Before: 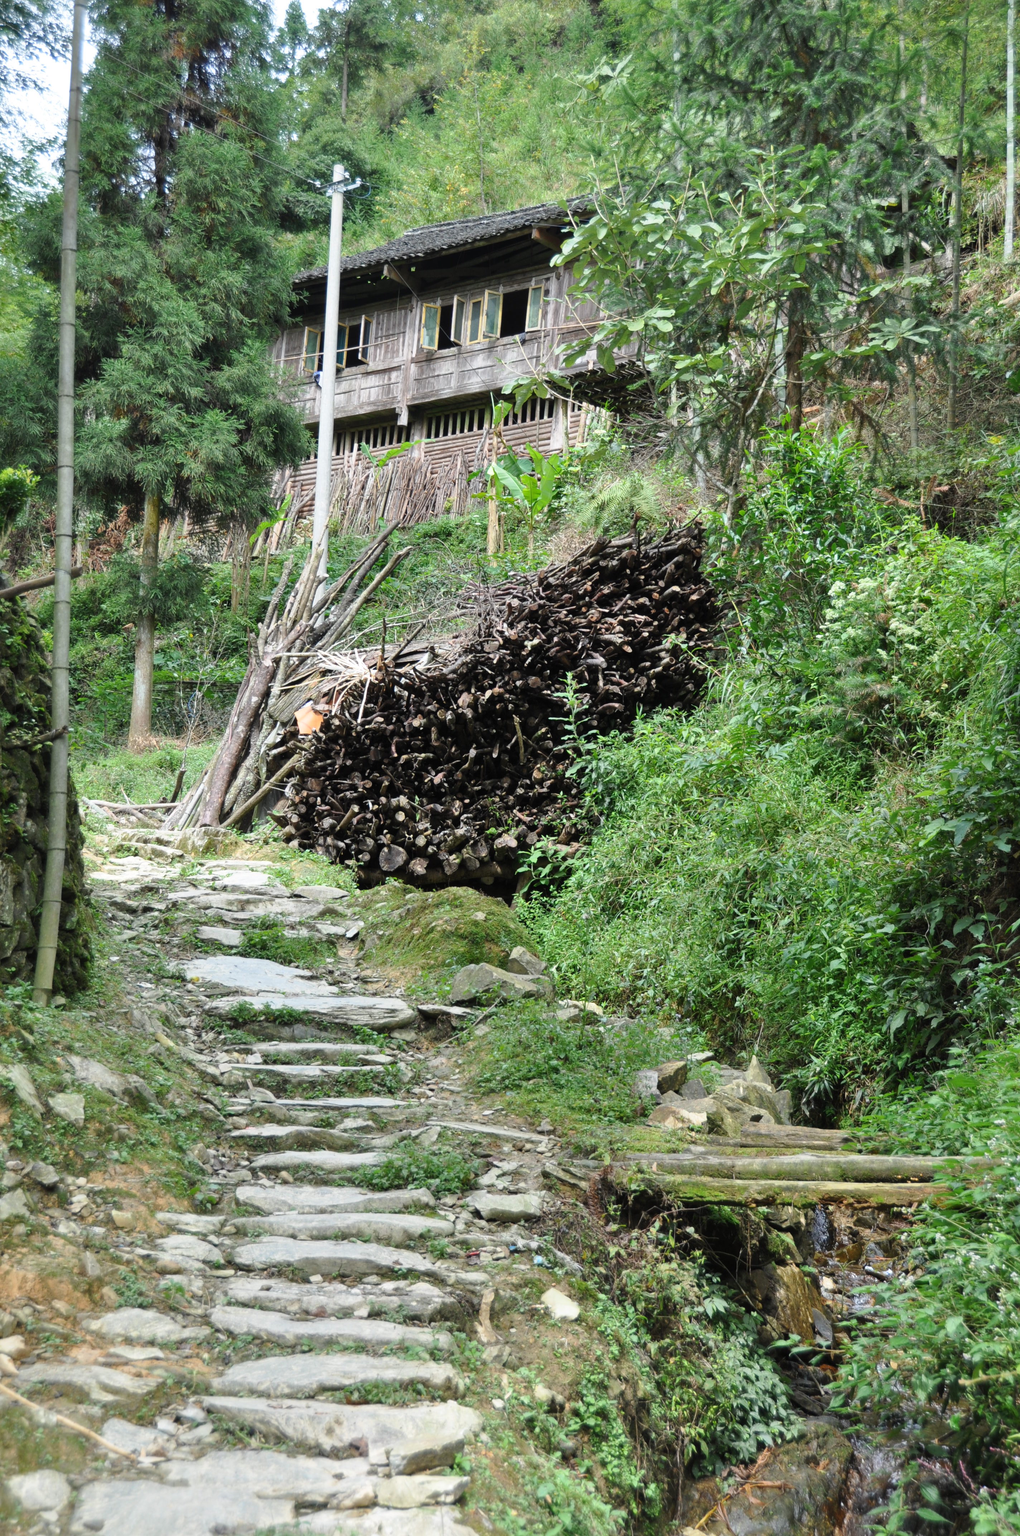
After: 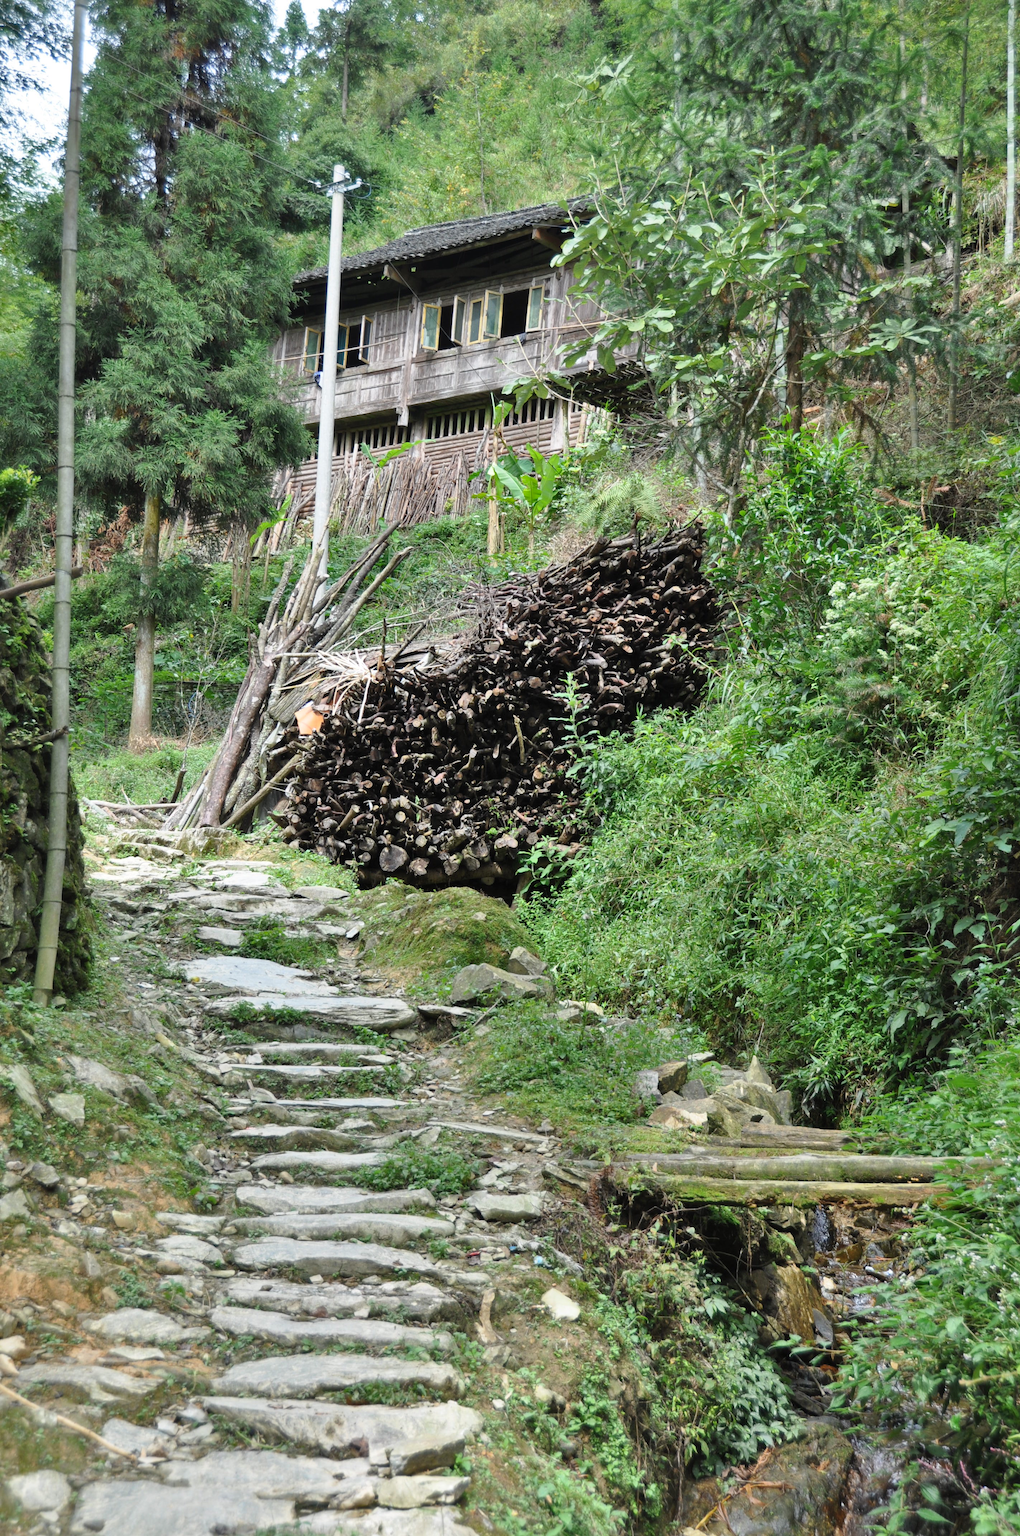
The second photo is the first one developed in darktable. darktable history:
shadows and highlights: highlights color adjustment 49.02%, soften with gaussian
